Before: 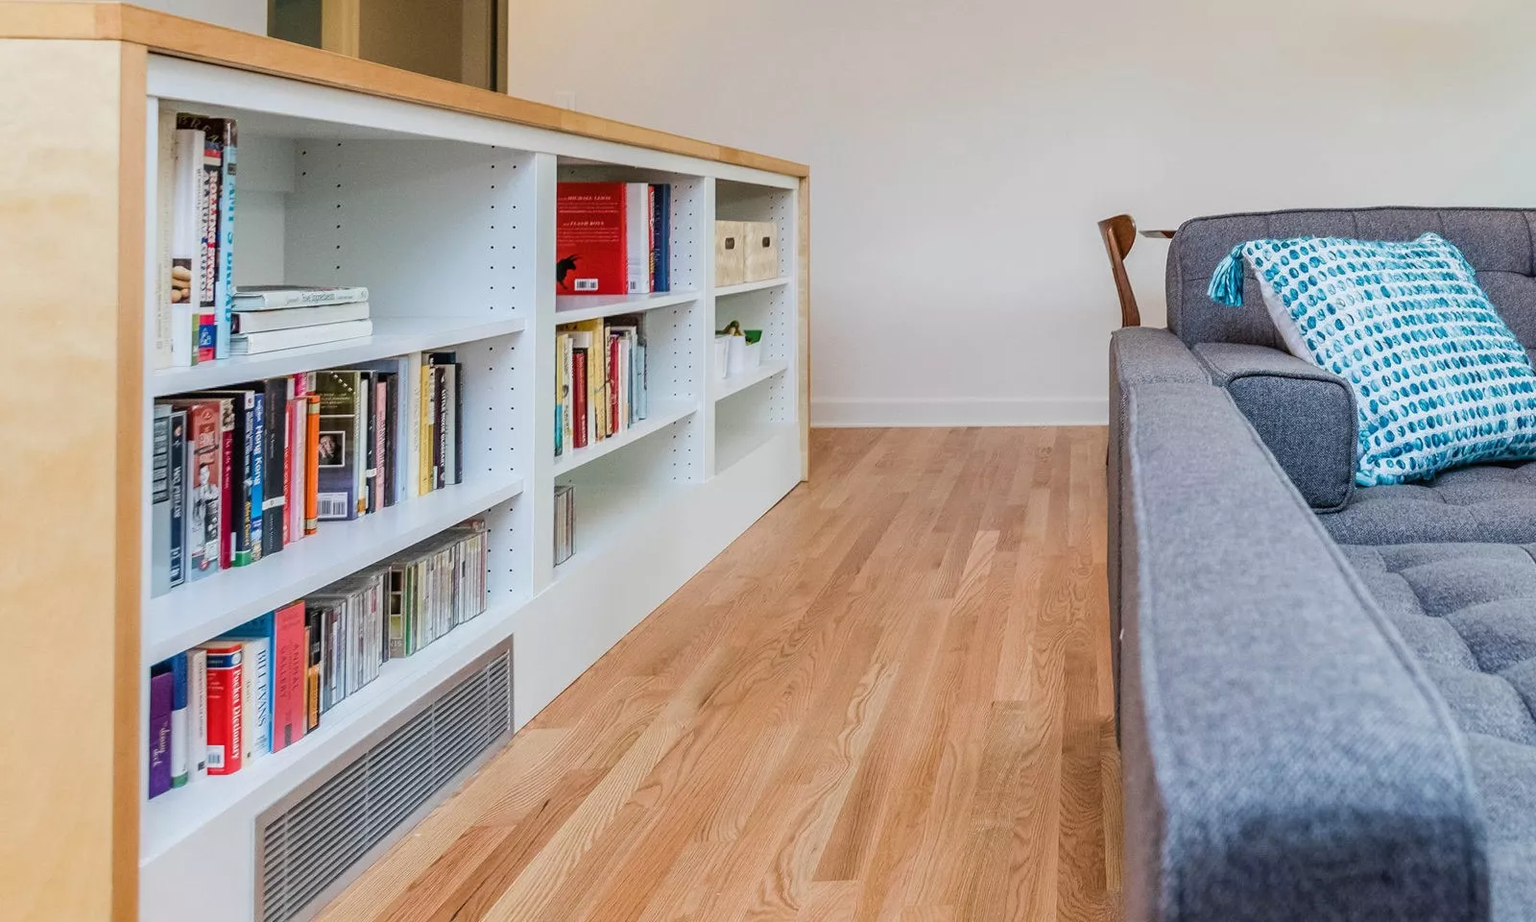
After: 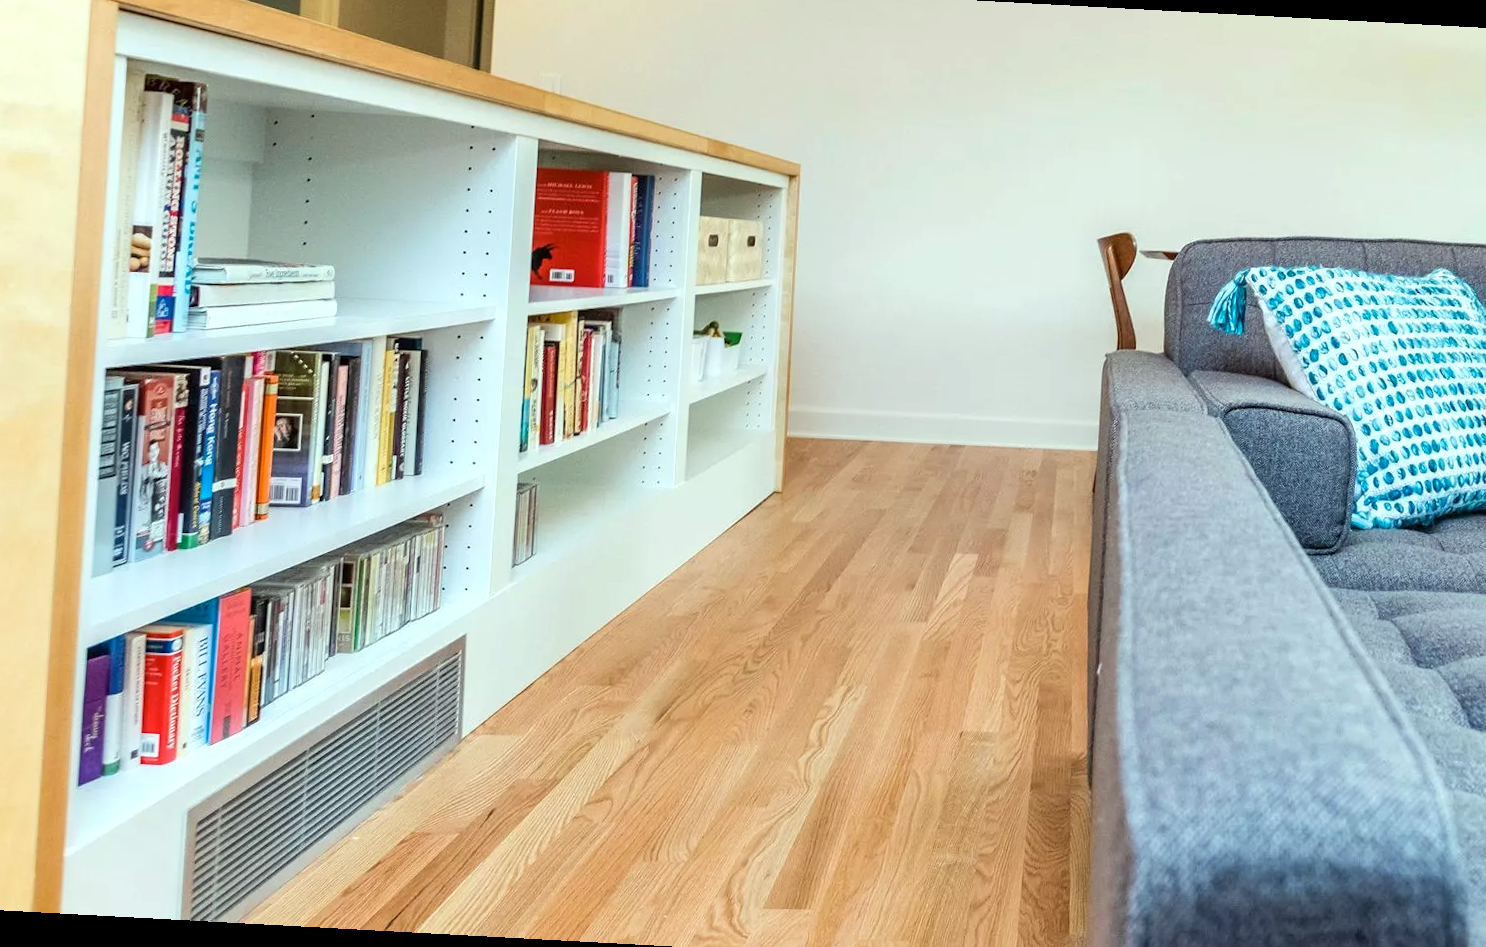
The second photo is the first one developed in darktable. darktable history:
crop and rotate: angle -3.08°, left 5.107%, top 5.183%, right 4.791%, bottom 4.091%
color correction: highlights a* -7.84, highlights b* 3.13
exposure: black level correction 0.001, exposure 0.5 EV, compensate highlight preservation false
